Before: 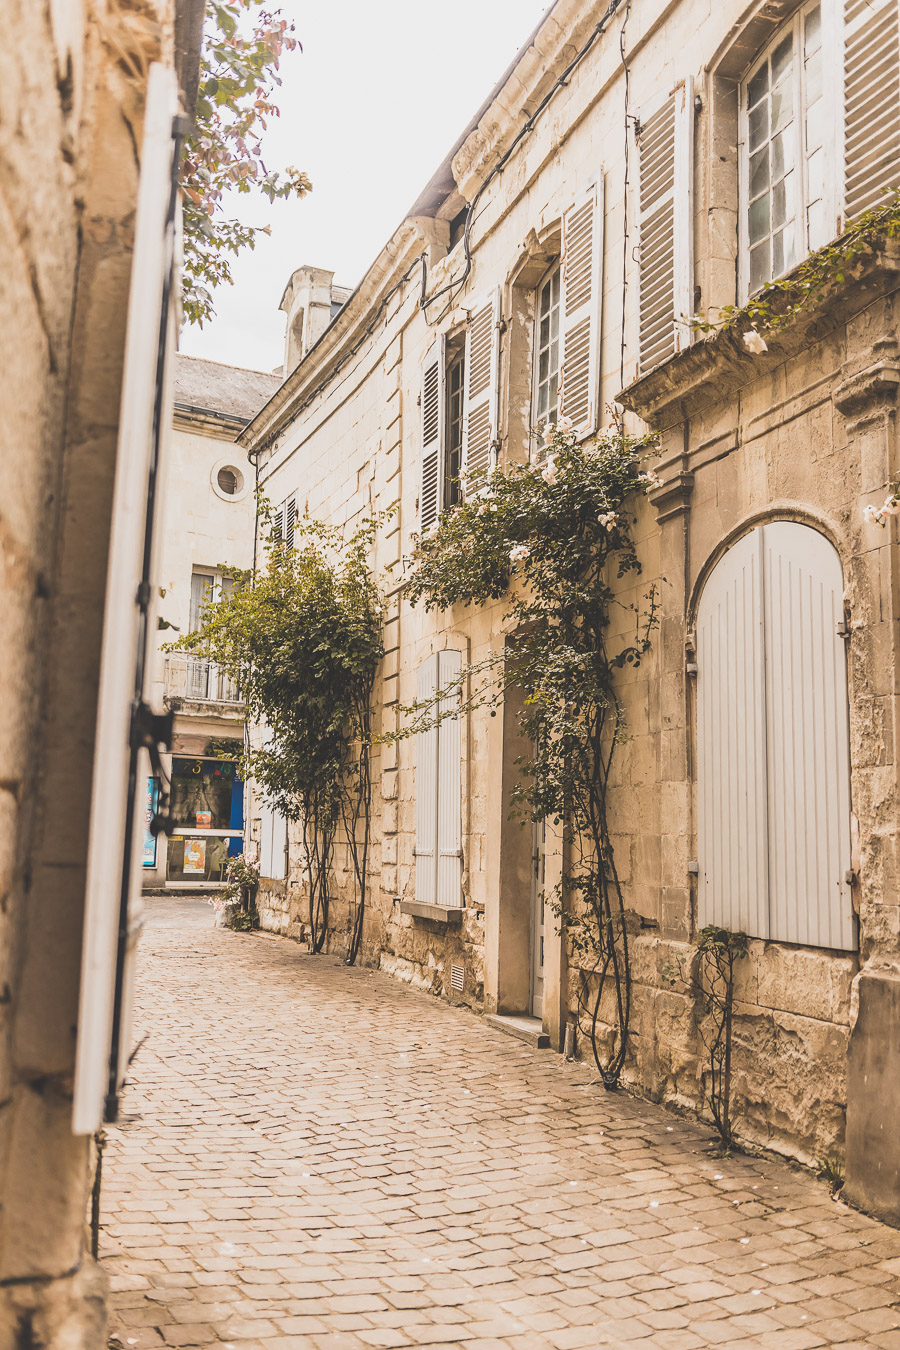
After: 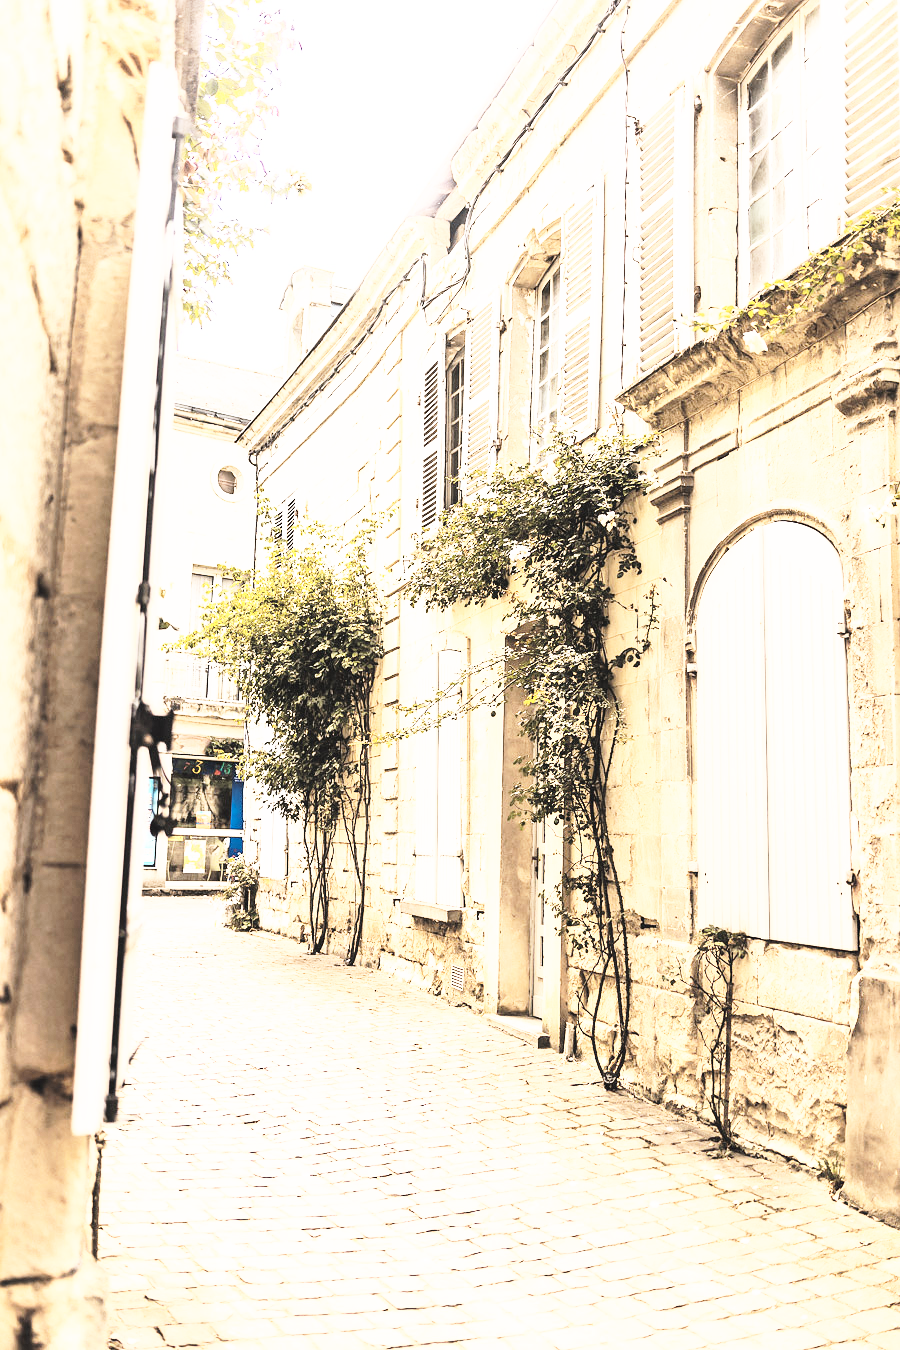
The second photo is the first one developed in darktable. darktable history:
rgb curve: curves: ch0 [(0, 0) (0.21, 0.15) (0.24, 0.21) (0.5, 0.75) (0.75, 0.96) (0.89, 0.99) (1, 1)]; ch1 [(0, 0.02) (0.21, 0.13) (0.25, 0.2) (0.5, 0.67) (0.75, 0.9) (0.89, 0.97) (1, 1)]; ch2 [(0, 0.02) (0.21, 0.13) (0.25, 0.2) (0.5, 0.67) (0.75, 0.9) (0.89, 0.97) (1, 1)], compensate middle gray true
tone curve: curves: ch0 [(0, 0) (0.161, 0.144) (0.501, 0.497) (1, 1)], color space Lab, linked channels, preserve colors none
base curve: curves: ch0 [(0, 0) (0.005, 0.002) (0.15, 0.3) (0.4, 0.7) (0.75, 0.95) (1, 1)], preserve colors none
